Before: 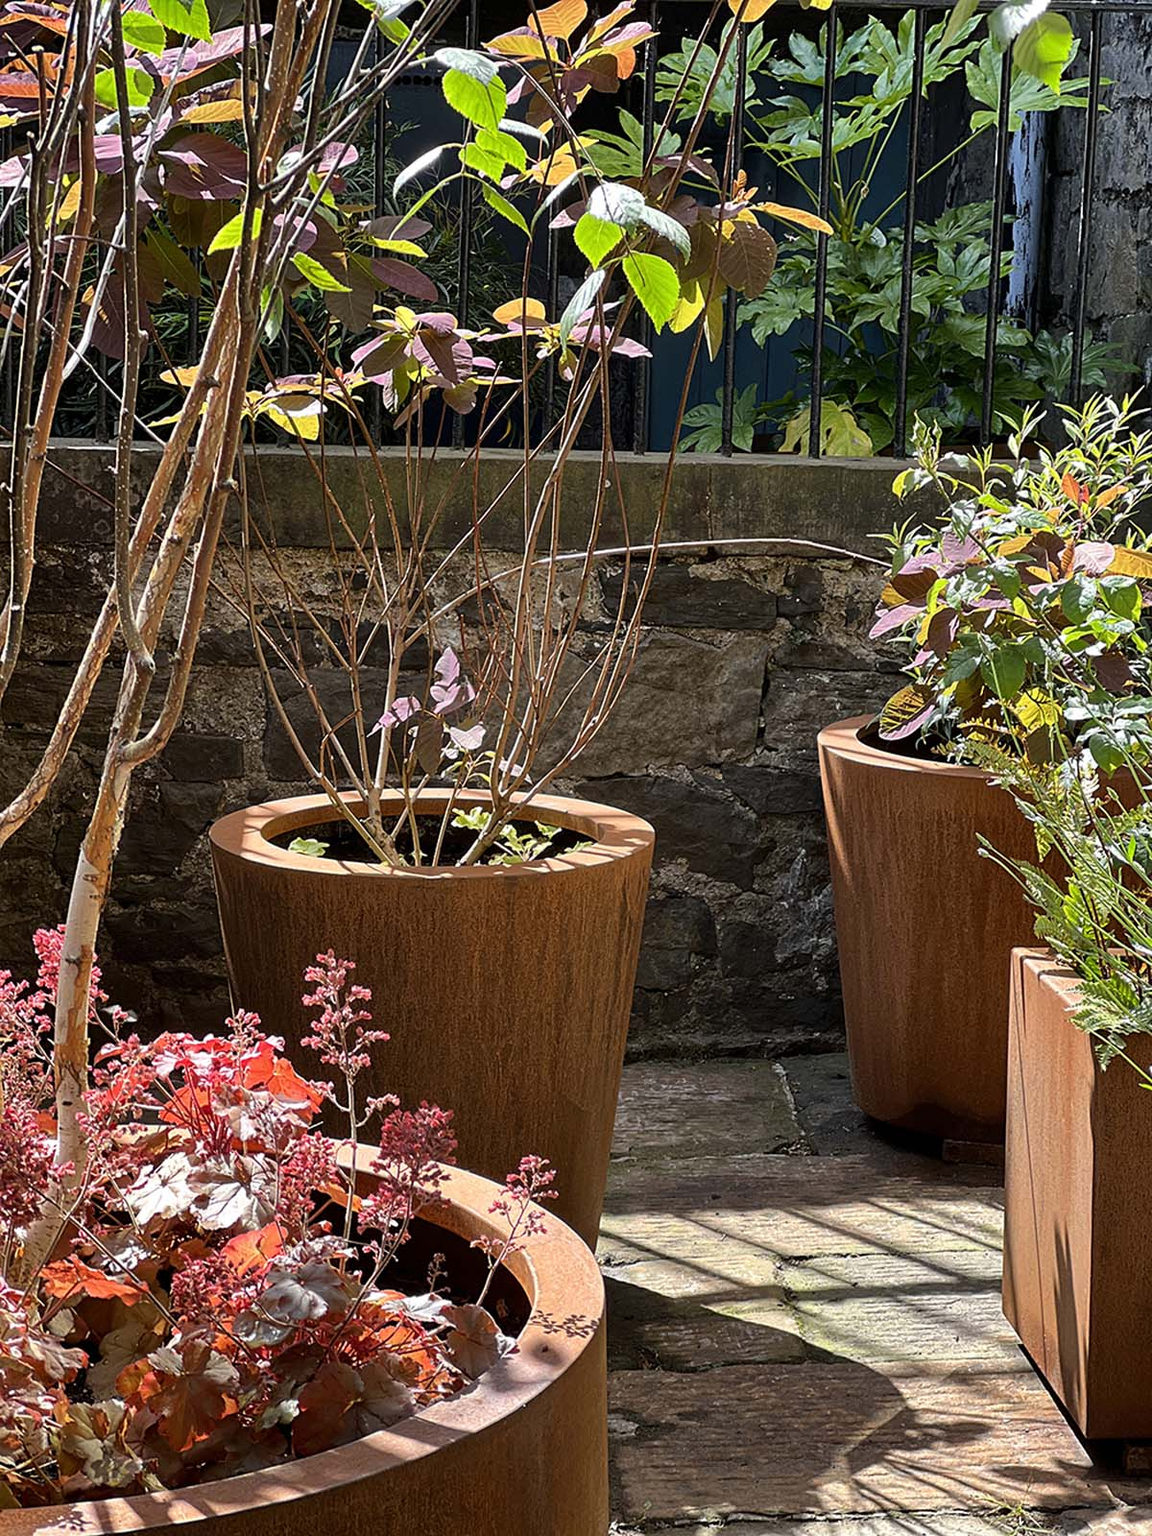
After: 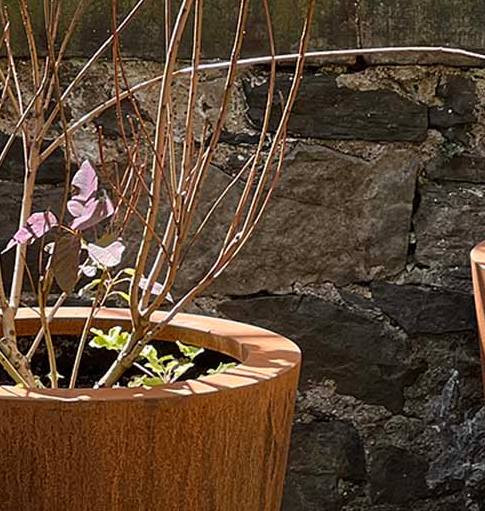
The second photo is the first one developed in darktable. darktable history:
crop: left 31.751%, top 32.172%, right 27.8%, bottom 35.83%
